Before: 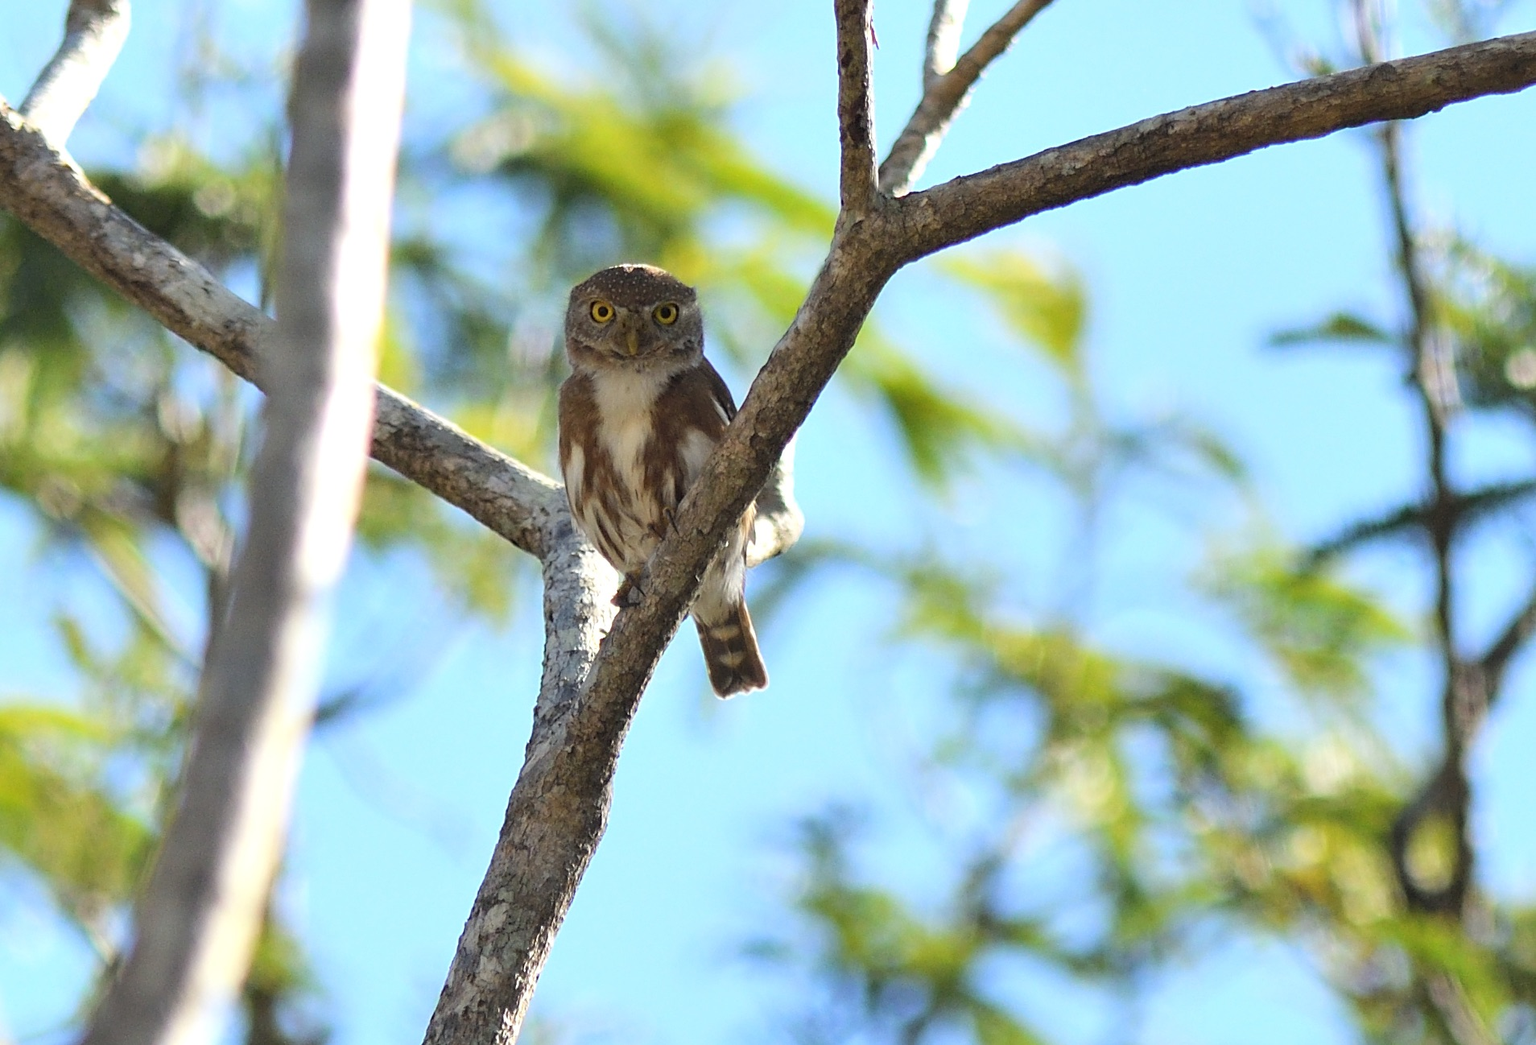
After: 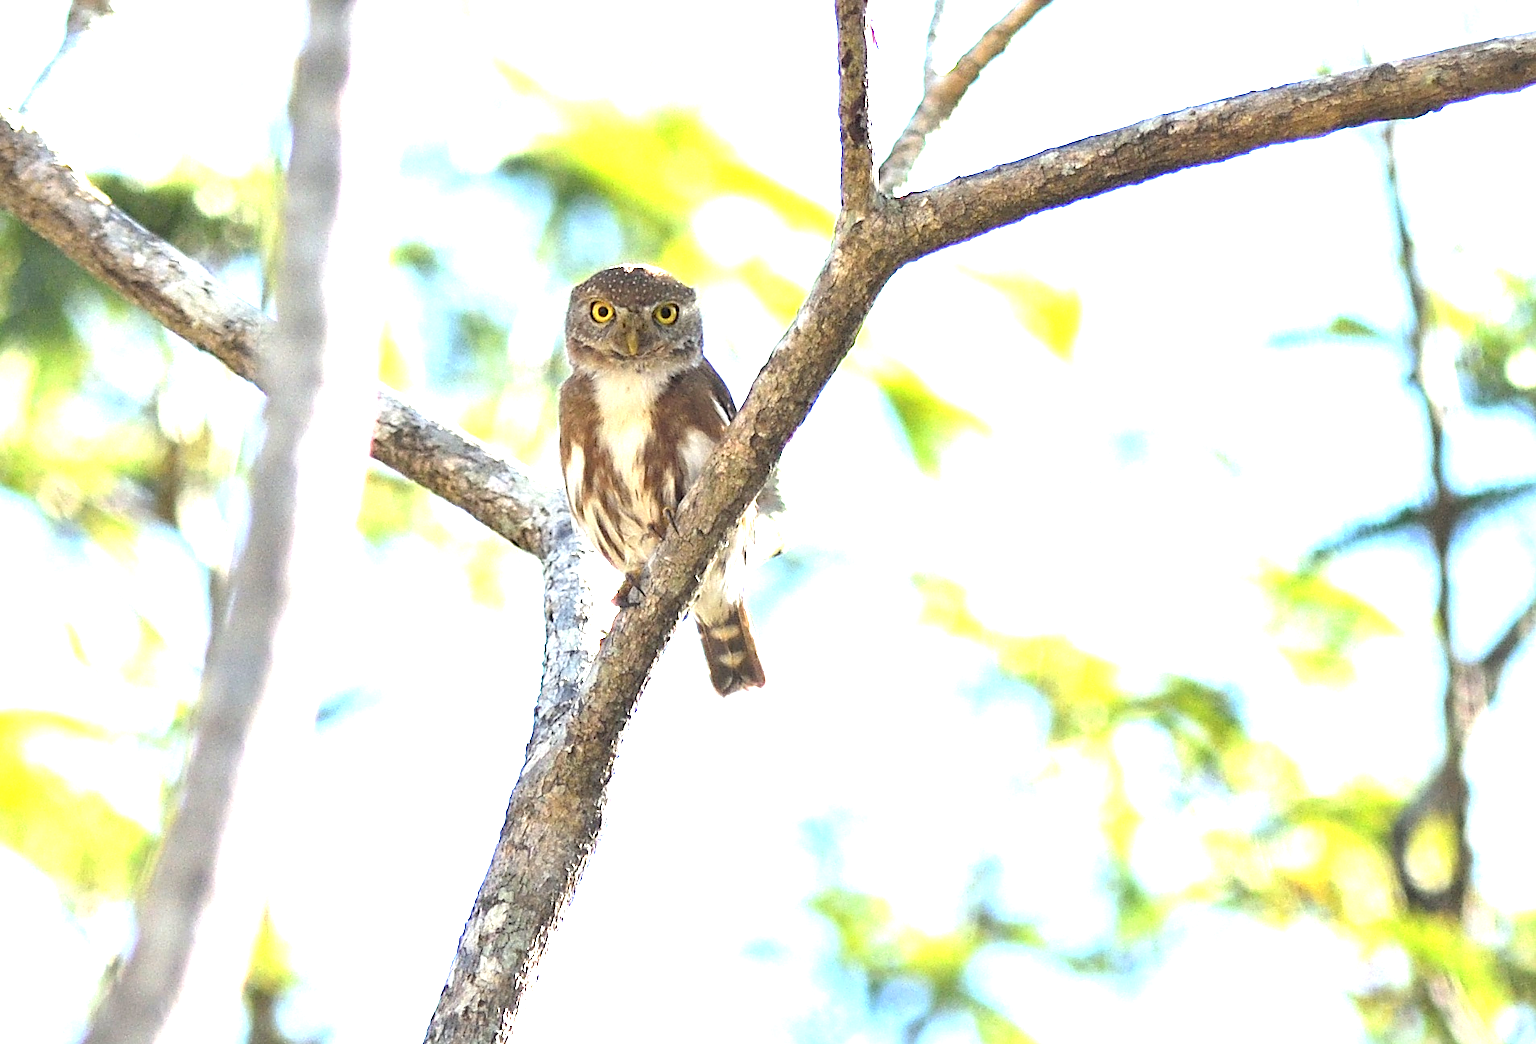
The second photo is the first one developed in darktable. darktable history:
exposure: black level correction 0.001, exposure 1.84 EV, compensate highlight preservation false
sharpen: amount 0.2
